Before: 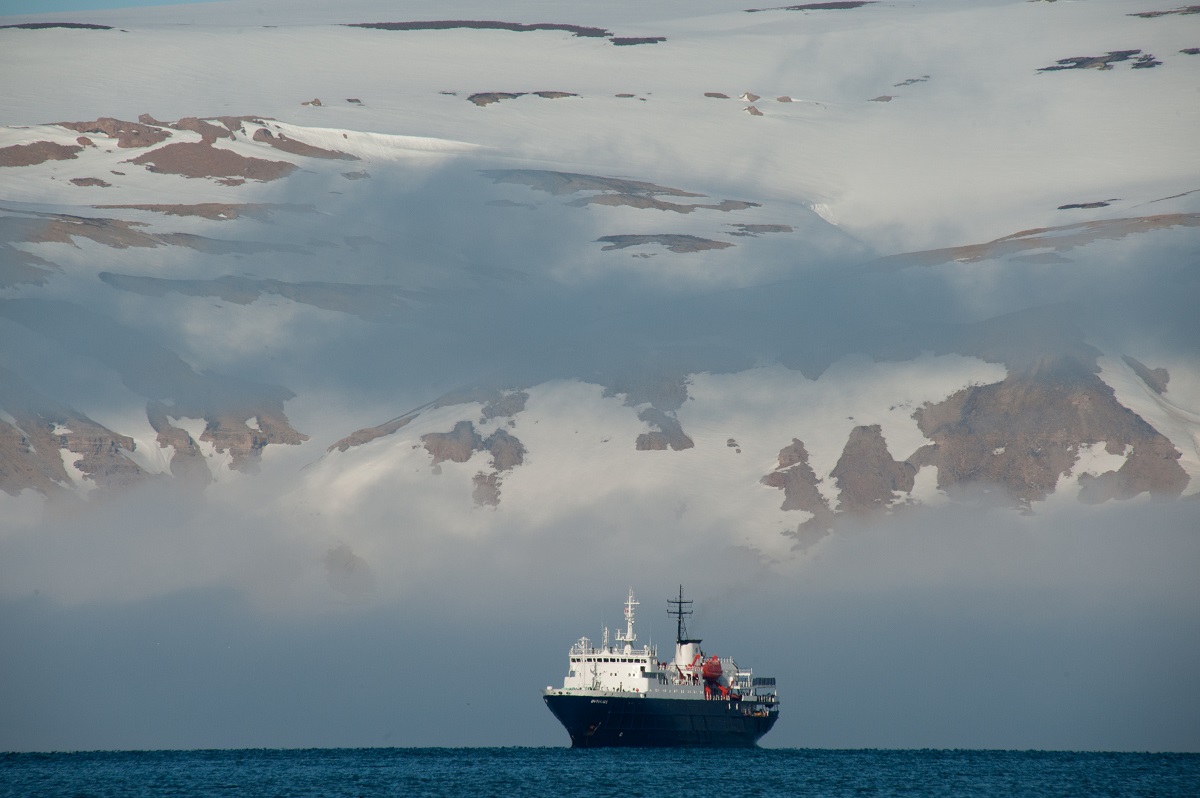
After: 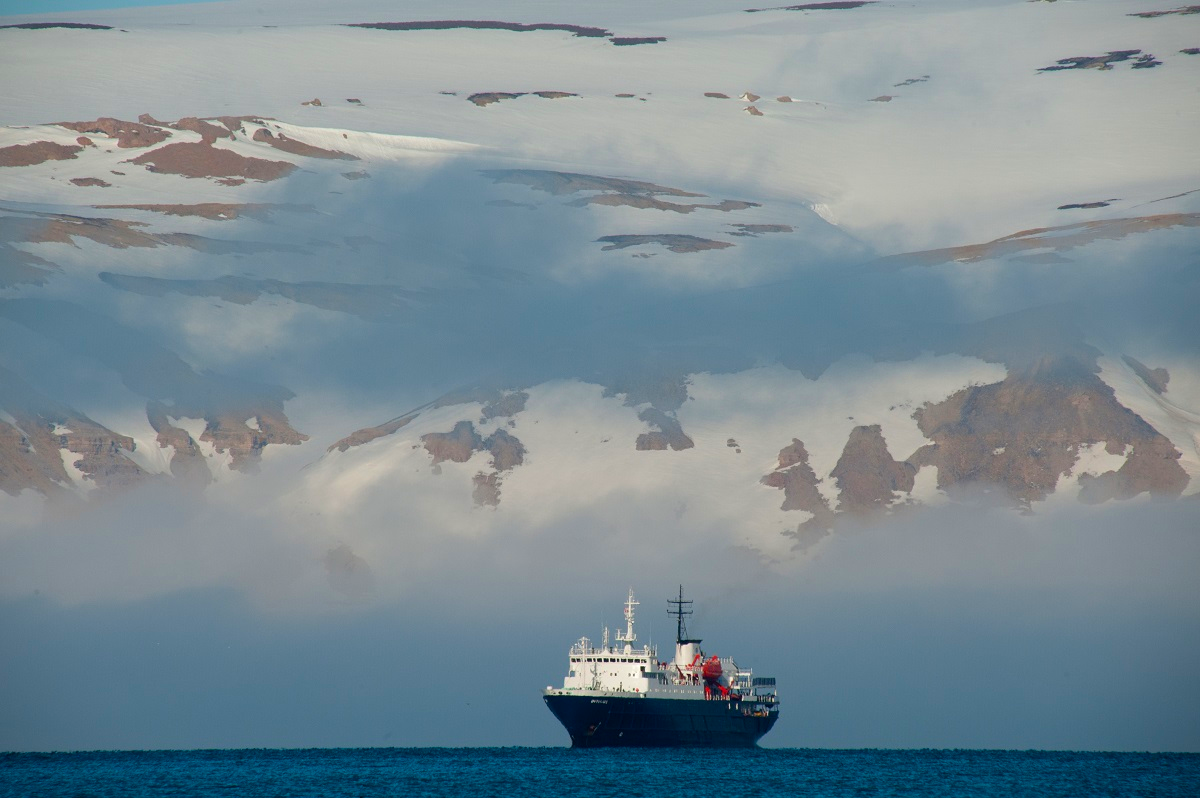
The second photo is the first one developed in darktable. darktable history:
color balance rgb: perceptual saturation grading › global saturation 20%, global vibrance 20%
color correction: saturation 1.1
